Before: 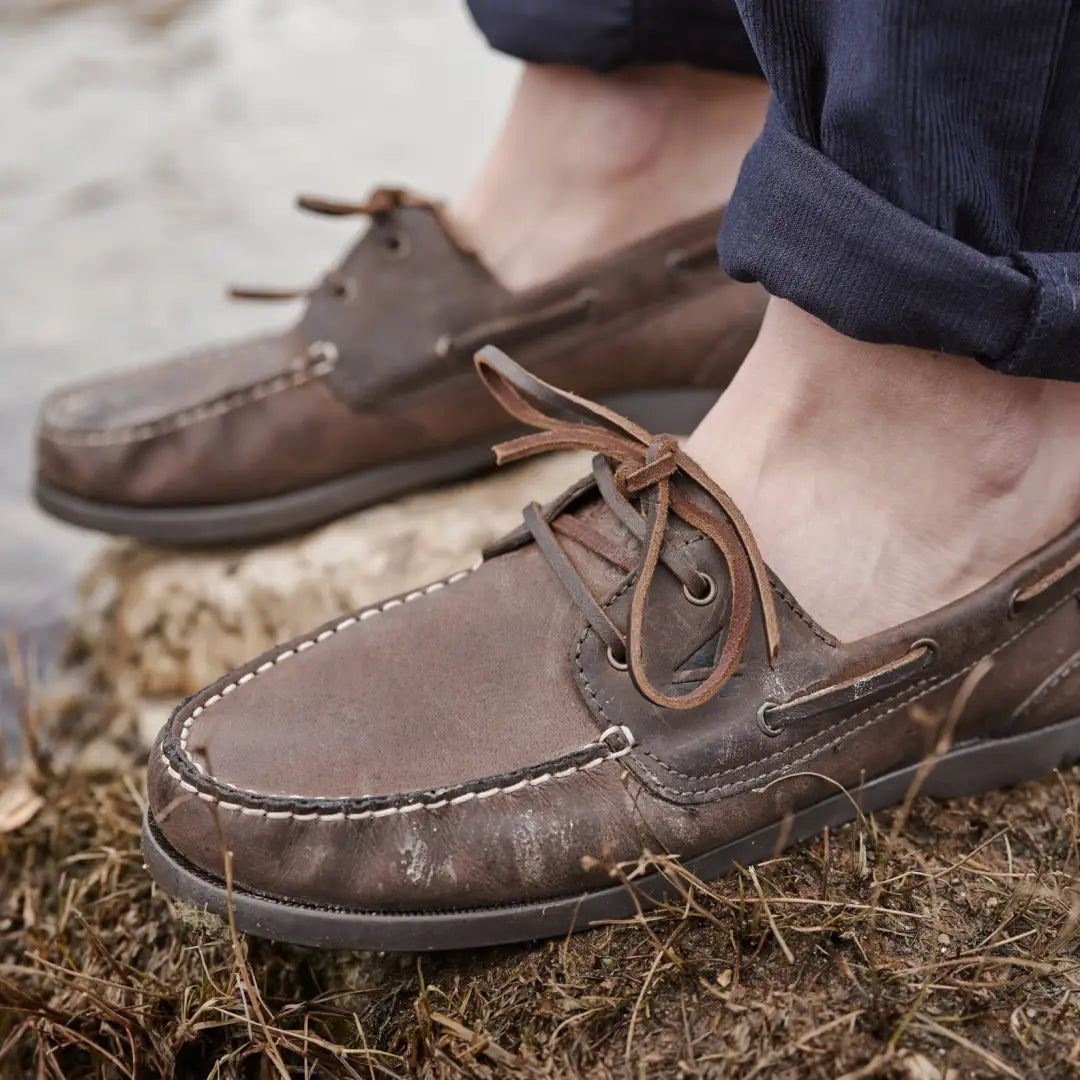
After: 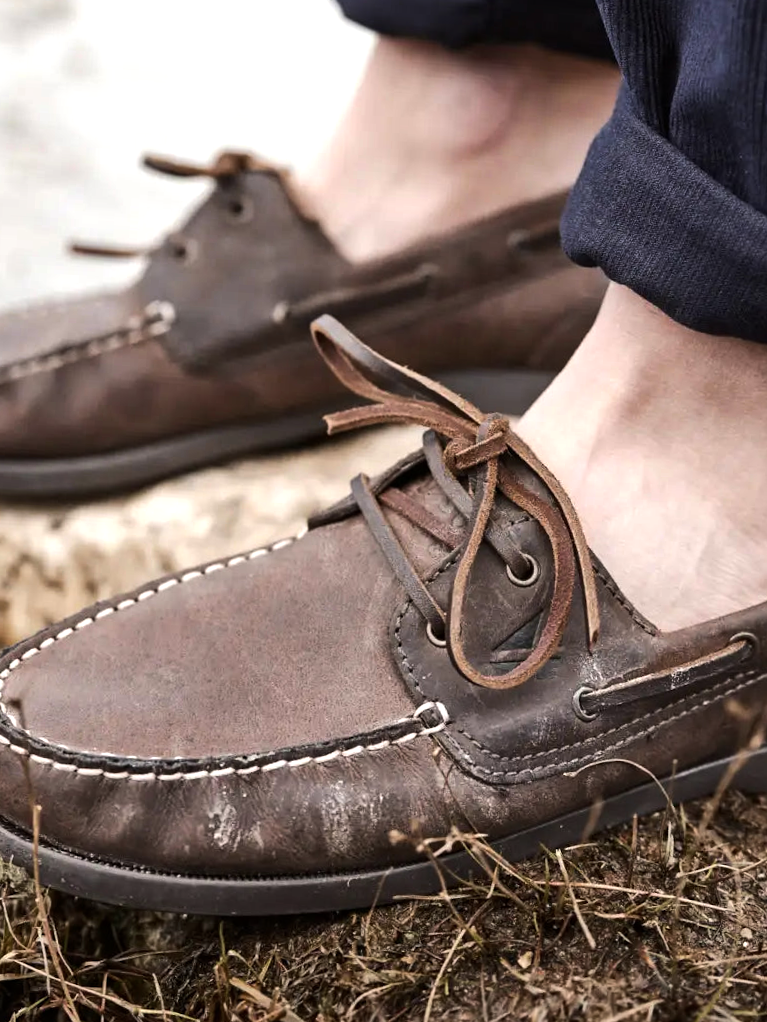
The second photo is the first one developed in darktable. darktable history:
crop and rotate: angle -3.27°, left 14.277%, top 0.028%, right 10.766%, bottom 0.028%
tone equalizer: -8 EV -0.75 EV, -7 EV -0.7 EV, -6 EV -0.6 EV, -5 EV -0.4 EV, -3 EV 0.4 EV, -2 EV 0.6 EV, -1 EV 0.7 EV, +0 EV 0.75 EV, edges refinement/feathering 500, mask exposure compensation -1.57 EV, preserve details no
local contrast: mode bilateral grid, contrast 10, coarseness 25, detail 110%, midtone range 0.2
